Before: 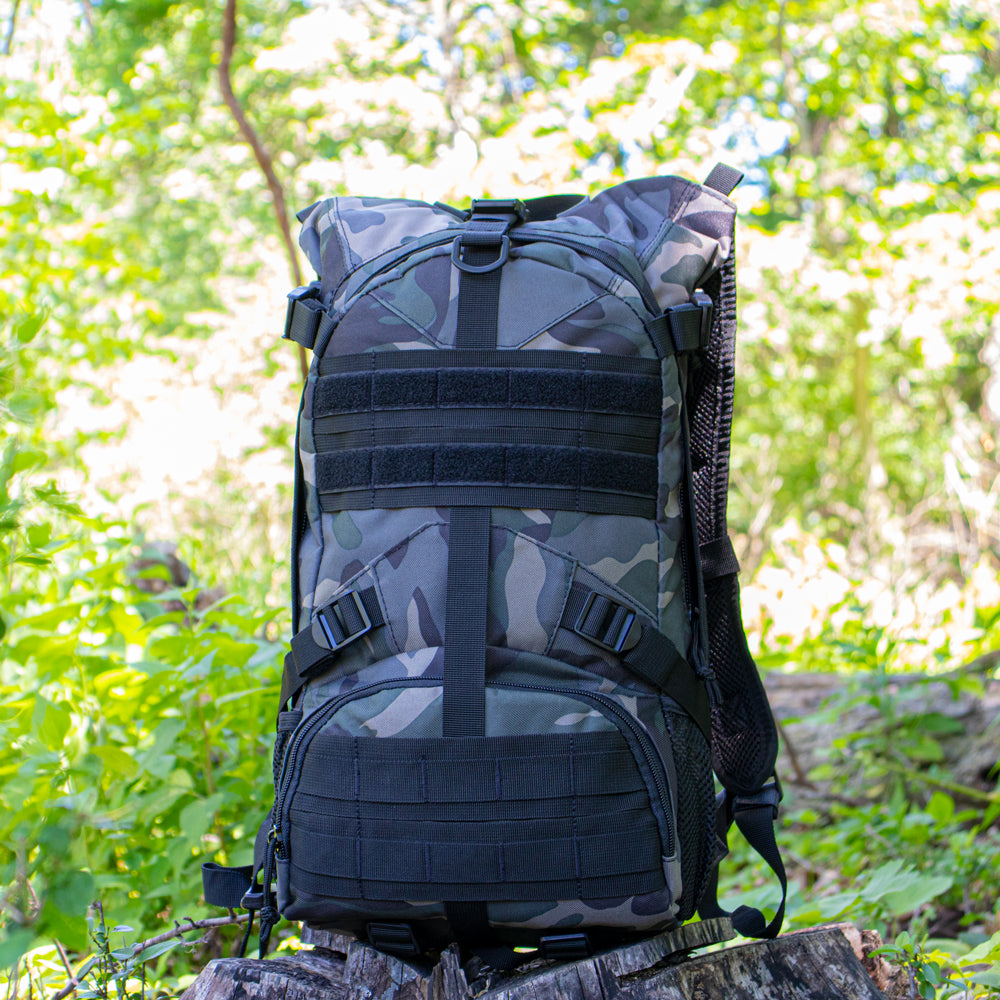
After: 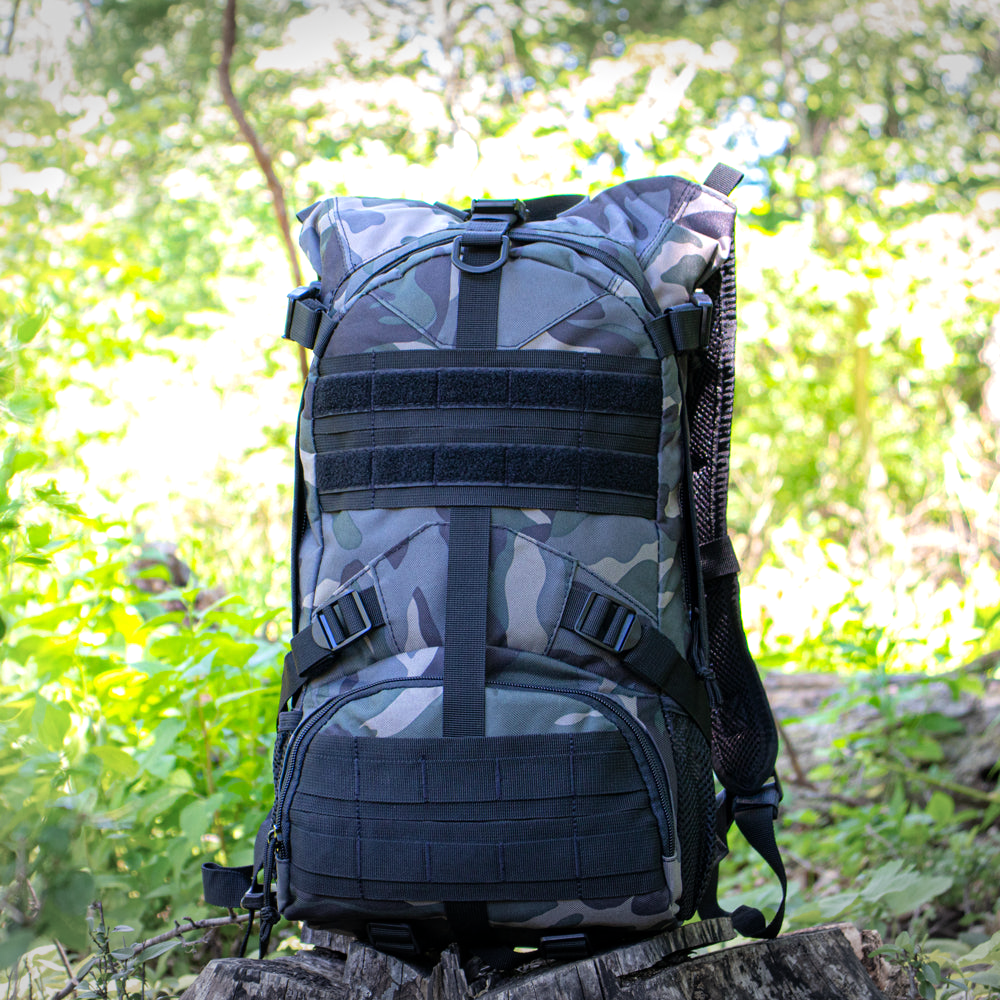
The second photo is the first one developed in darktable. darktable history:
vignetting: fall-off start 99.2%, width/height ratio 1.307
tone equalizer: -8 EV -0.403 EV, -7 EV -0.389 EV, -6 EV -0.338 EV, -5 EV -0.224 EV, -3 EV 0.235 EV, -2 EV 0.31 EV, -1 EV 0.415 EV, +0 EV 0.414 EV
